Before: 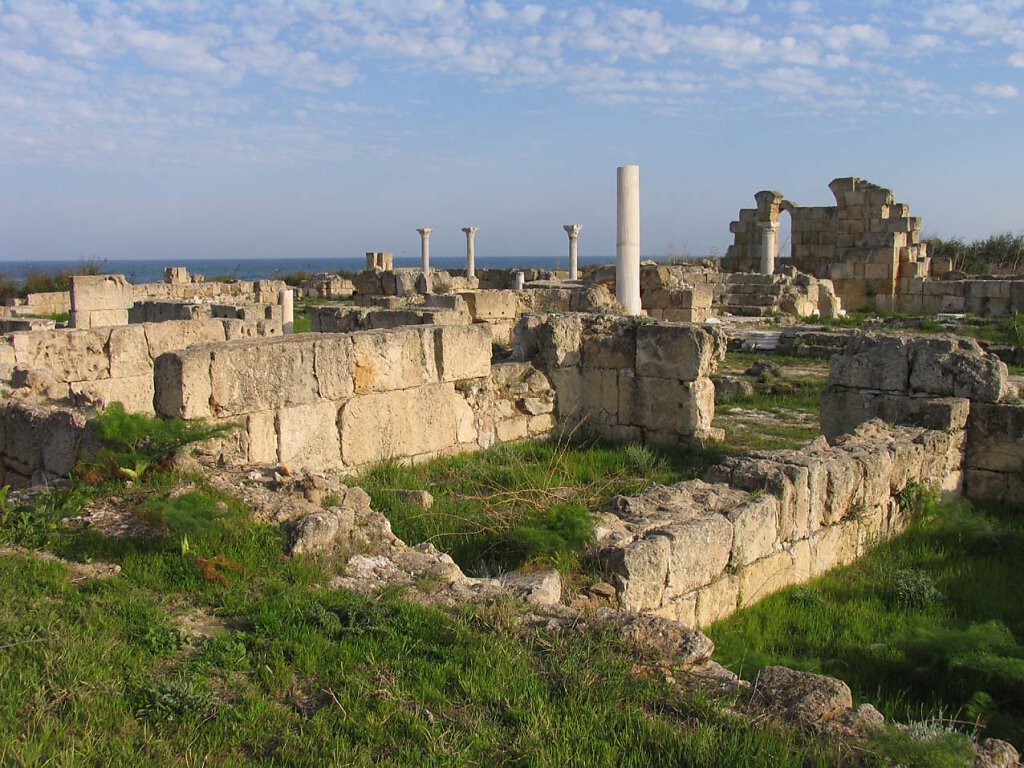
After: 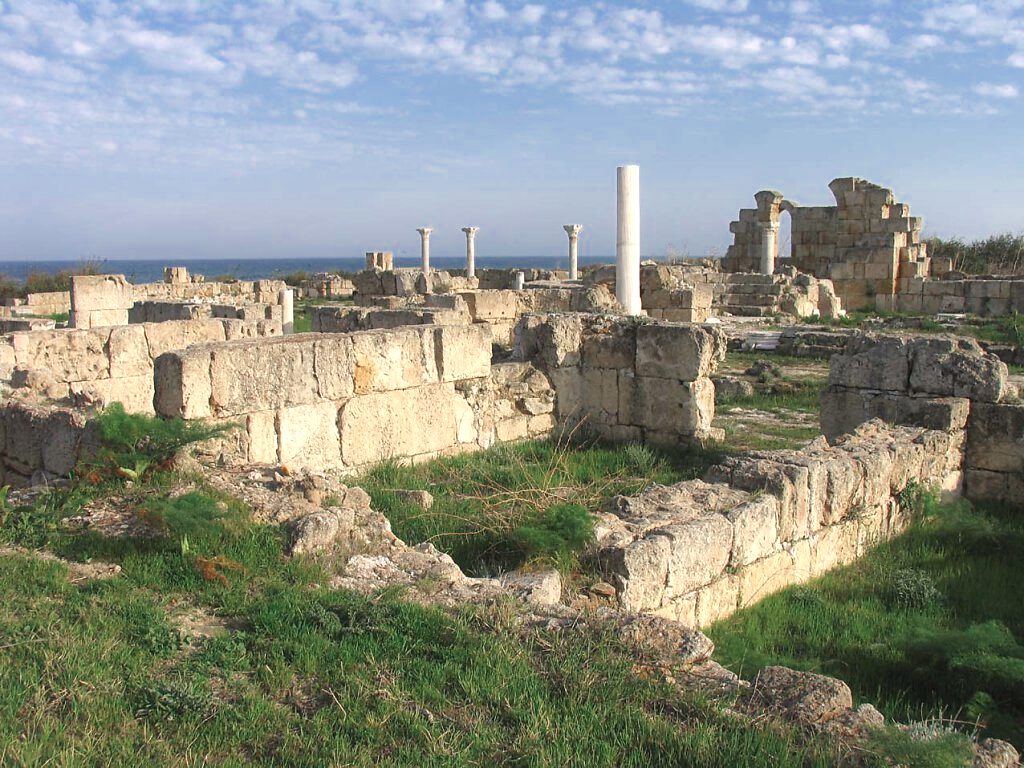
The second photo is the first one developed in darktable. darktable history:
color zones: curves: ch0 [(0, 0.5) (0.125, 0.4) (0.25, 0.5) (0.375, 0.4) (0.5, 0.4) (0.625, 0.35) (0.75, 0.35) (0.875, 0.5)]; ch1 [(0, 0.35) (0.125, 0.45) (0.25, 0.35) (0.375, 0.35) (0.5, 0.35) (0.625, 0.35) (0.75, 0.45) (0.875, 0.35)]; ch2 [(0, 0.6) (0.125, 0.5) (0.25, 0.5) (0.375, 0.6) (0.5, 0.6) (0.625, 0.5) (0.75, 0.5) (0.875, 0.5)]
contrast equalizer: y [[0.5, 0.486, 0.447, 0.446, 0.489, 0.5], [0.5 ×6], [0.5 ×6], [0 ×6], [0 ×6]]
exposure: black level correction 0, exposure 0.68 EV, compensate exposure bias true, compensate highlight preservation false
local contrast: mode bilateral grid, contrast 20, coarseness 50, detail 120%, midtone range 0.2
